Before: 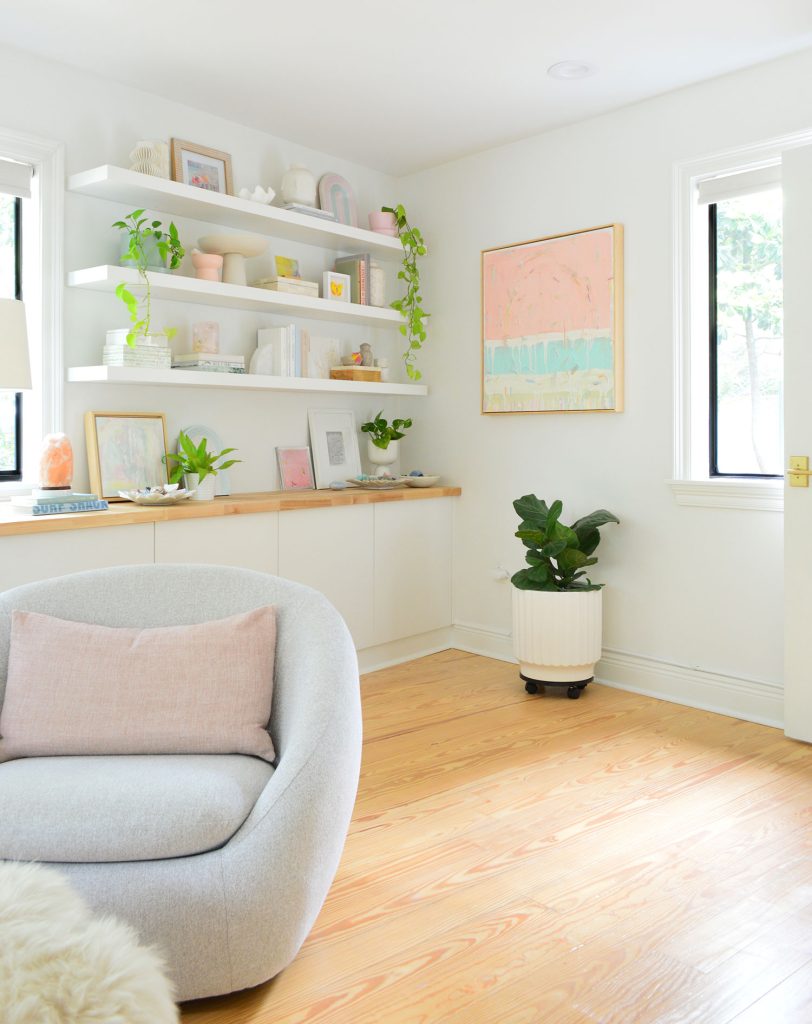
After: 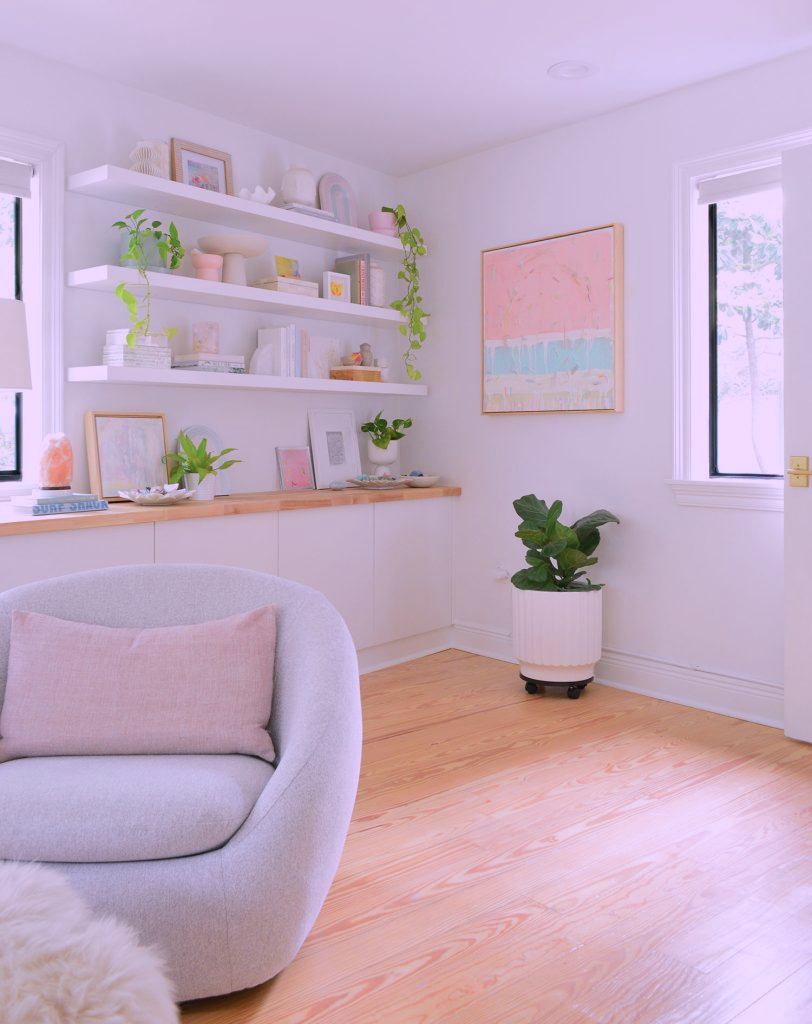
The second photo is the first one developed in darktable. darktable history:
tone equalizer: -8 EV 0.25 EV, -7 EV 0.417 EV, -6 EV 0.417 EV, -5 EV 0.25 EV, -3 EV -0.25 EV, -2 EV -0.417 EV, -1 EV -0.417 EV, +0 EV -0.25 EV, edges refinement/feathering 500, mask exposure compensation -1.57 EV, preserve details guided filter
color correction: highlights a* 15.46, highlights b* -20.56
